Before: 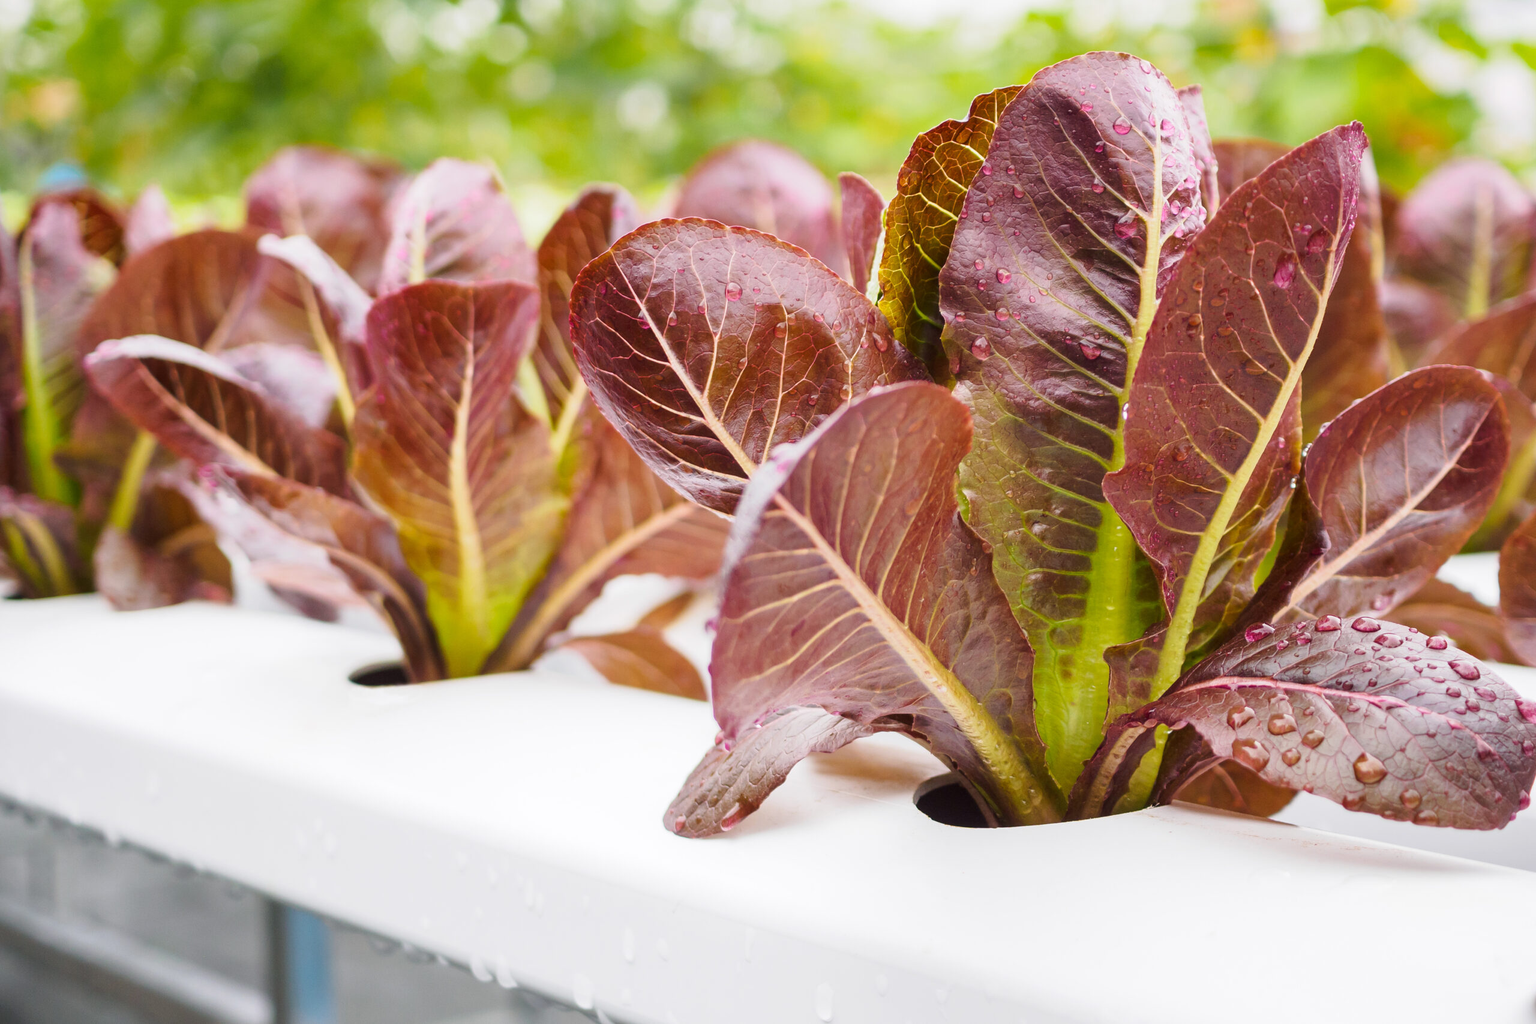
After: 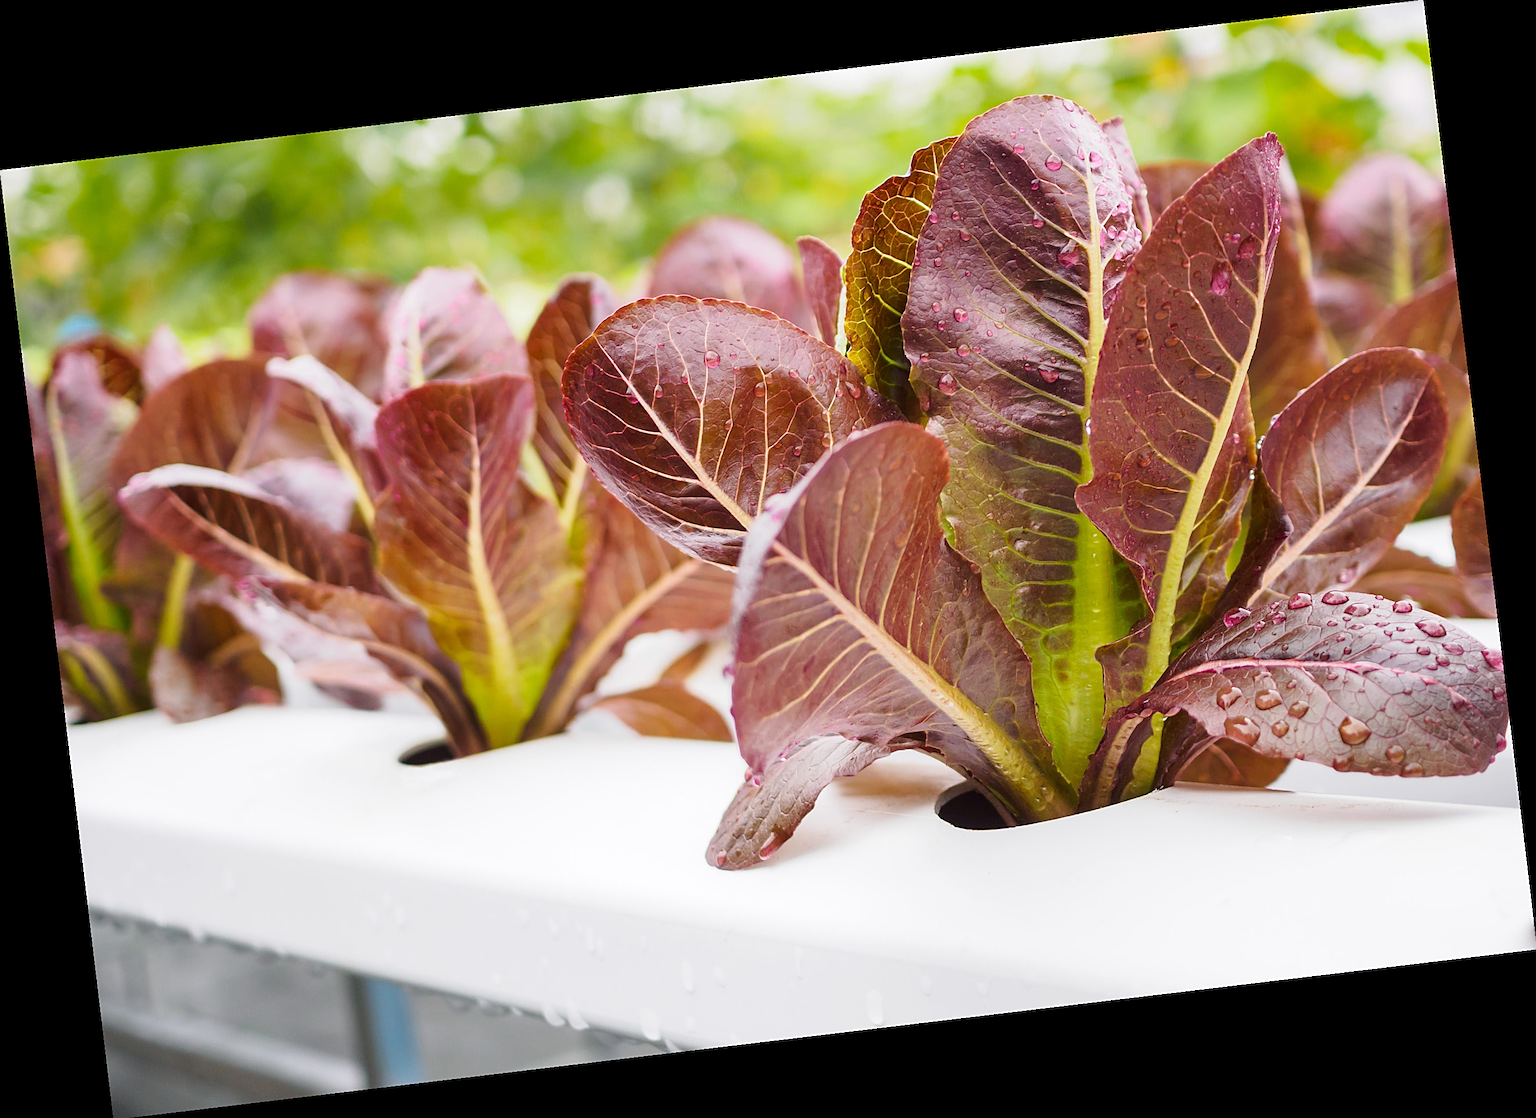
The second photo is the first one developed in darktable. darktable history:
sharpen: on, module defaults
rotate and perspective: rotation -6.83°, automatic cropping off
